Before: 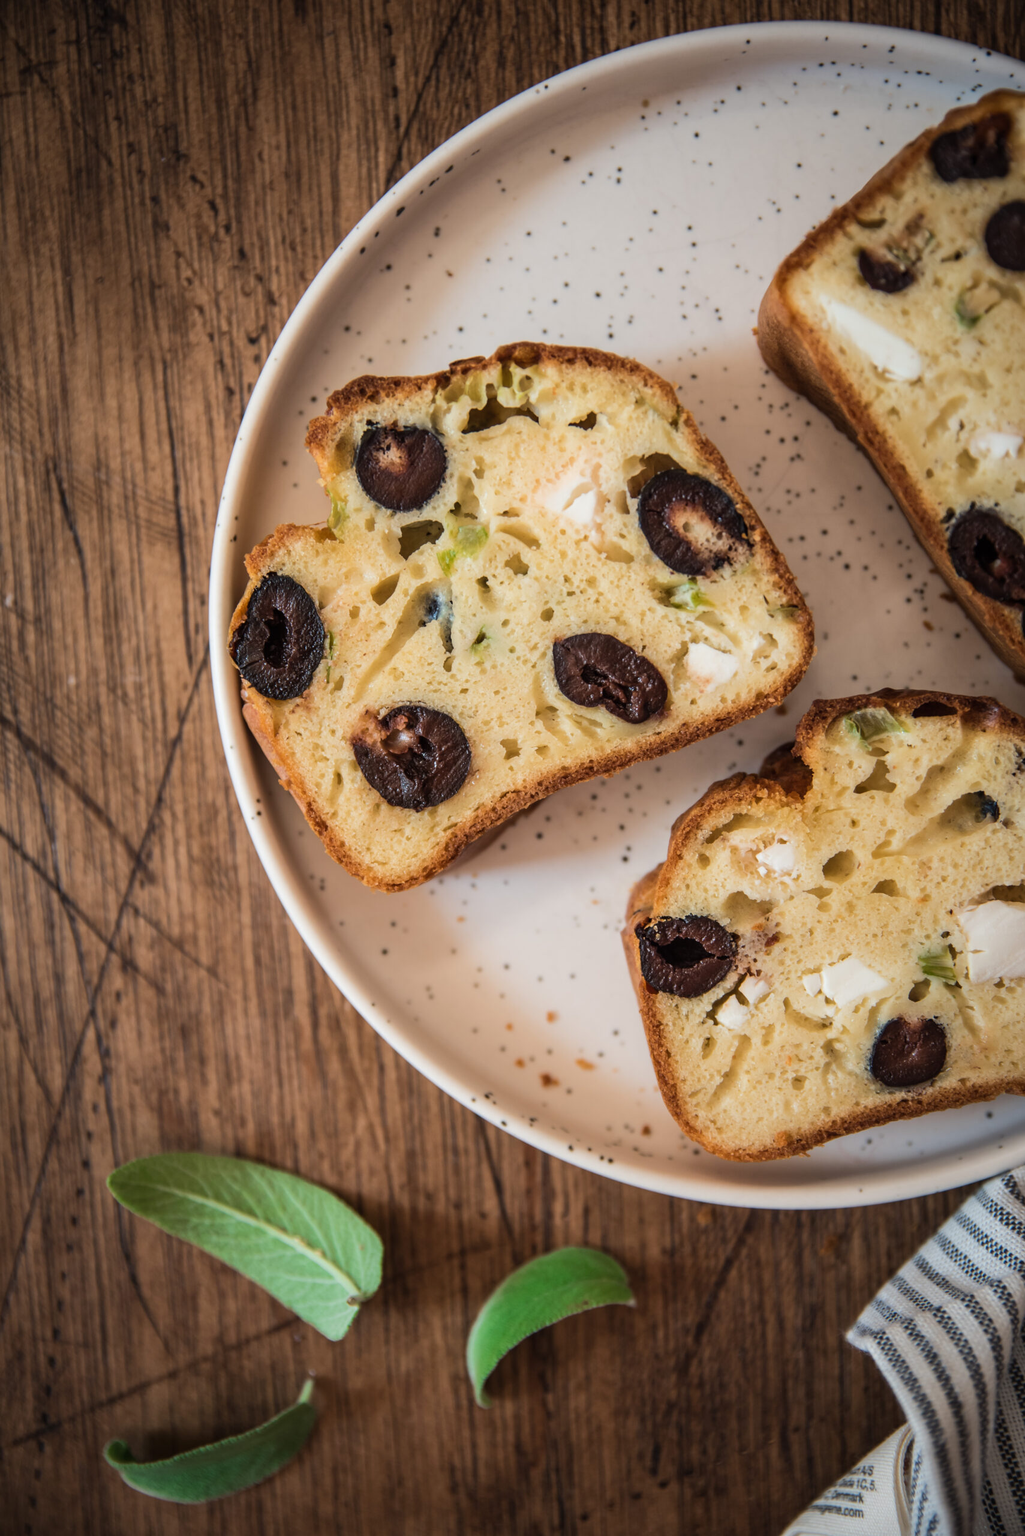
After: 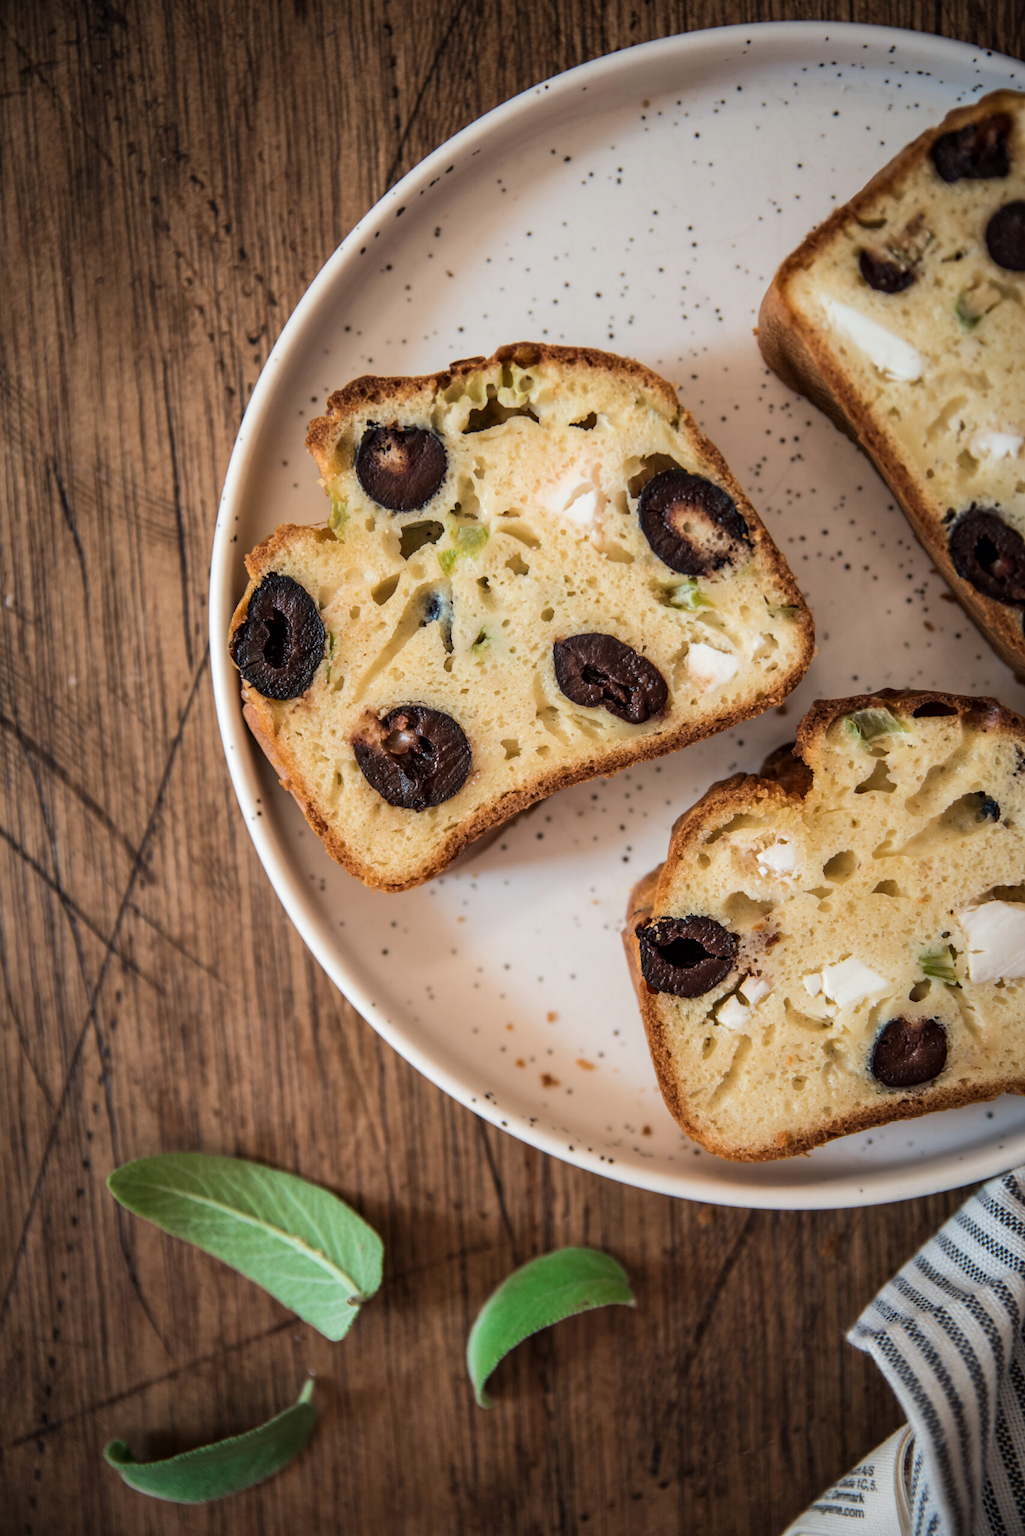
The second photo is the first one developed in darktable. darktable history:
contrast brightness saturation: contrast 0.01, saturation -0.05
contrast equalizer: octaves 7, y [[0.6 ×6], [0.55 ×6], [0 ×6], [0 ×6], [0 ×6]], mix 0.15
